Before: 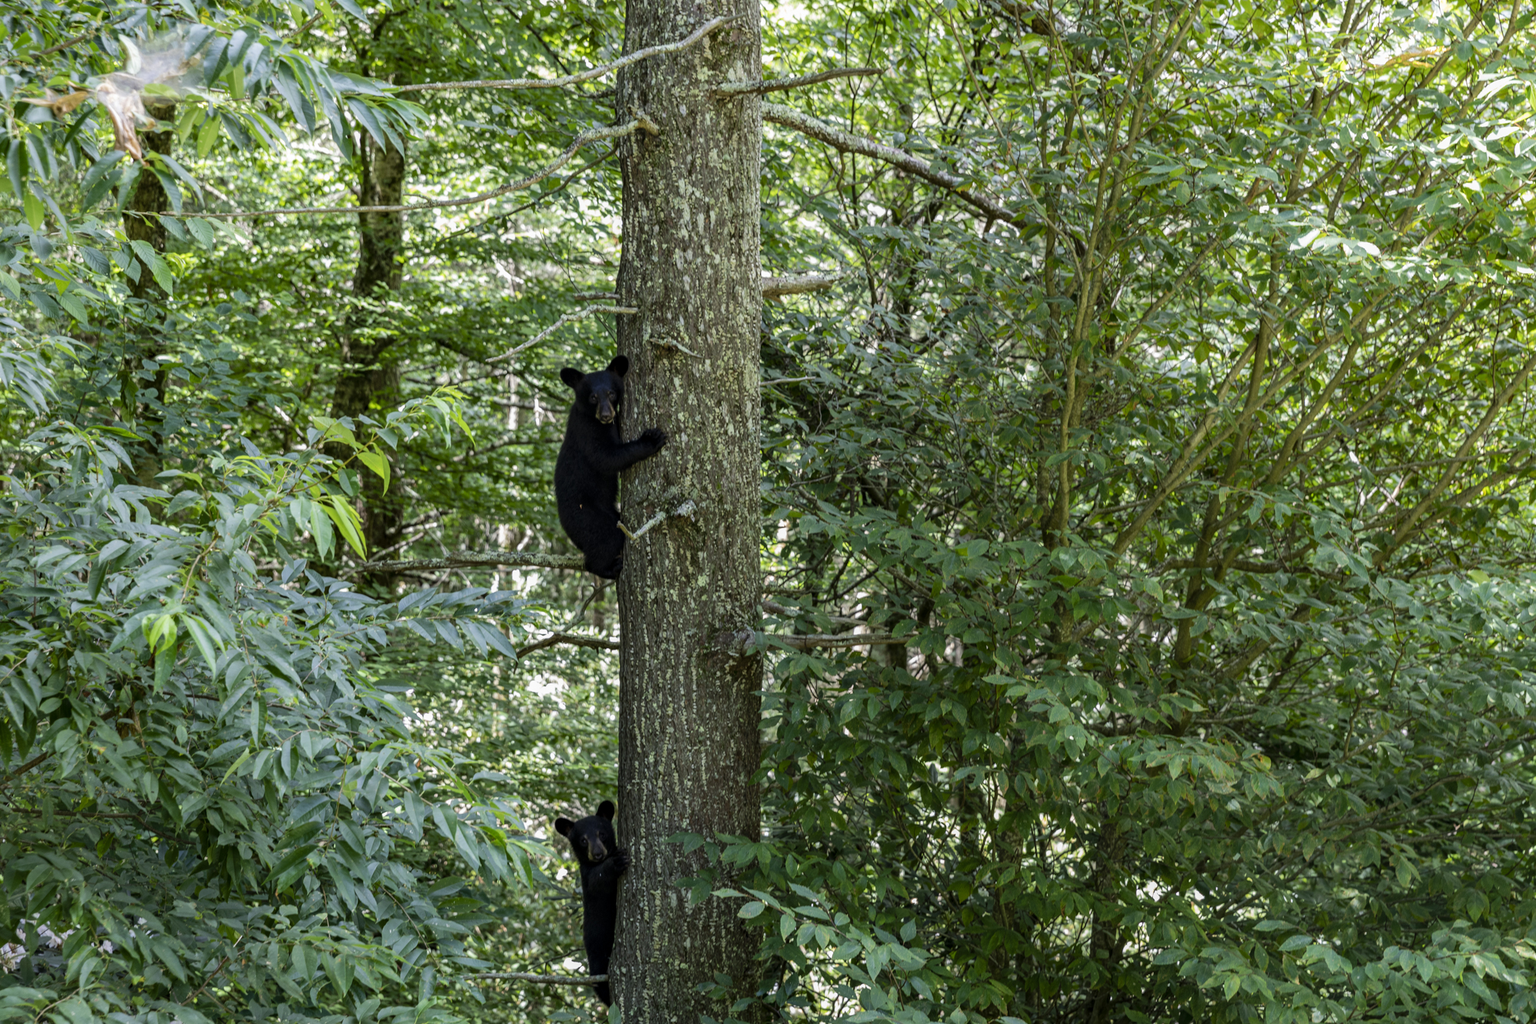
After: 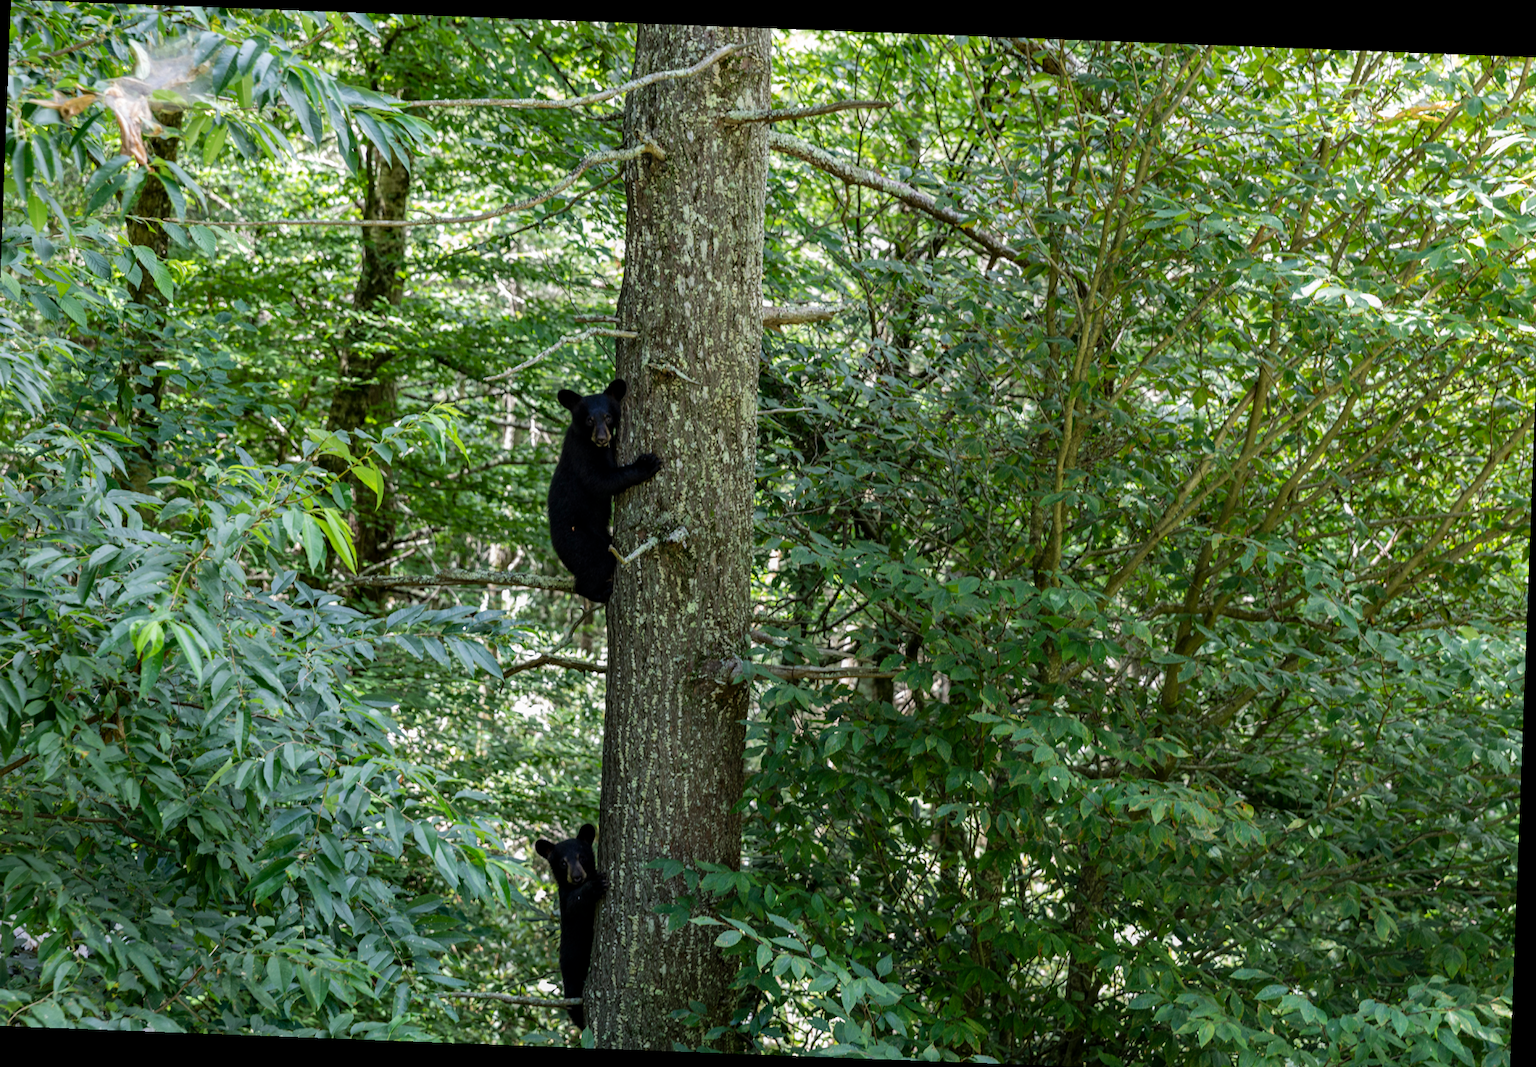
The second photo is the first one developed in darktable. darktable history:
white balance: emerald 1
crop and rotate: left 1.774%, right 0.633%, bottom 1.28%
rotate and perspective: rotation 2.17°, automatic cropping off
exposure: exposure 0.02 EV, compensate highlight preservation false
